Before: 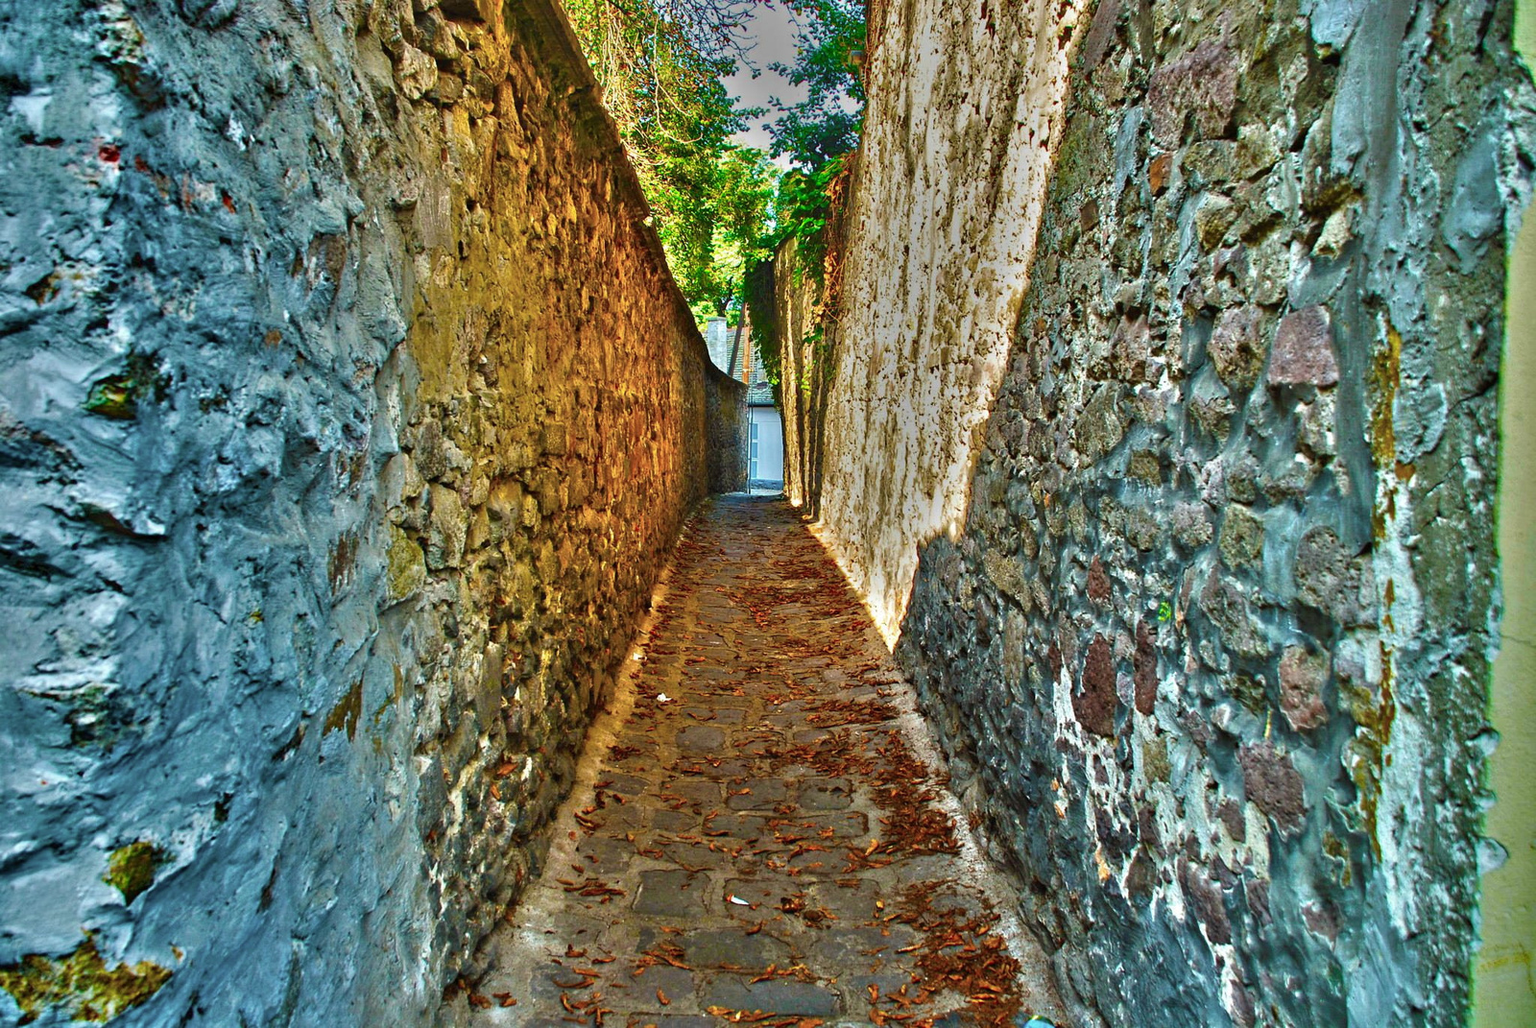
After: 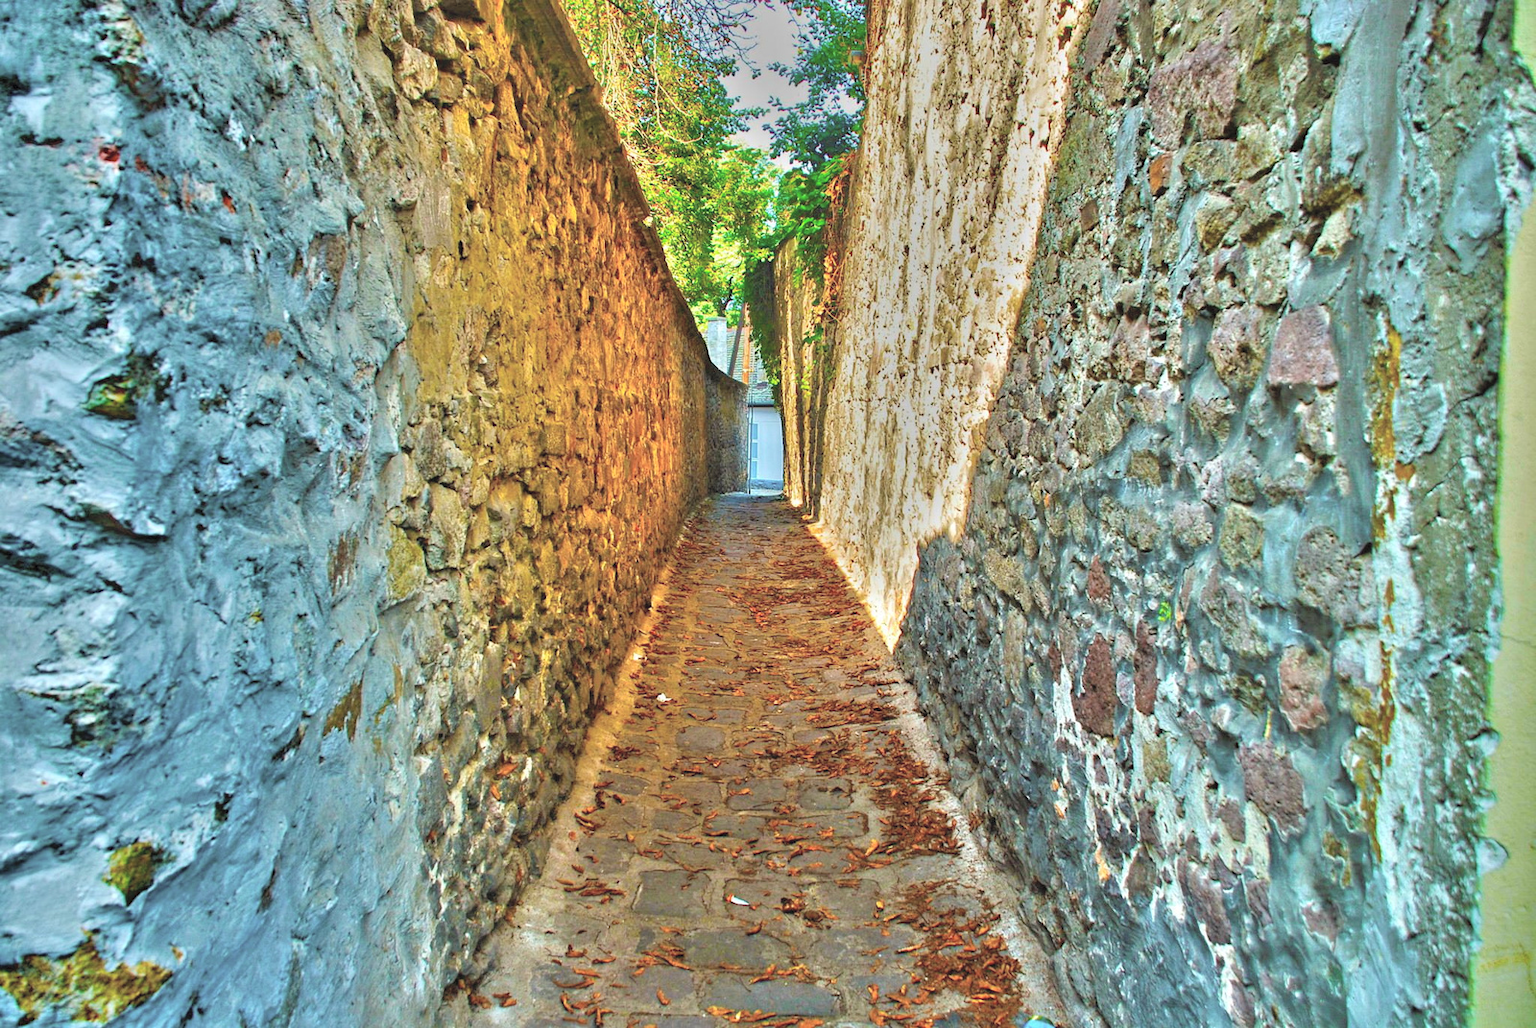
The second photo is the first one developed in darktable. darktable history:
contrast brightness saturation: brightness 0.289
